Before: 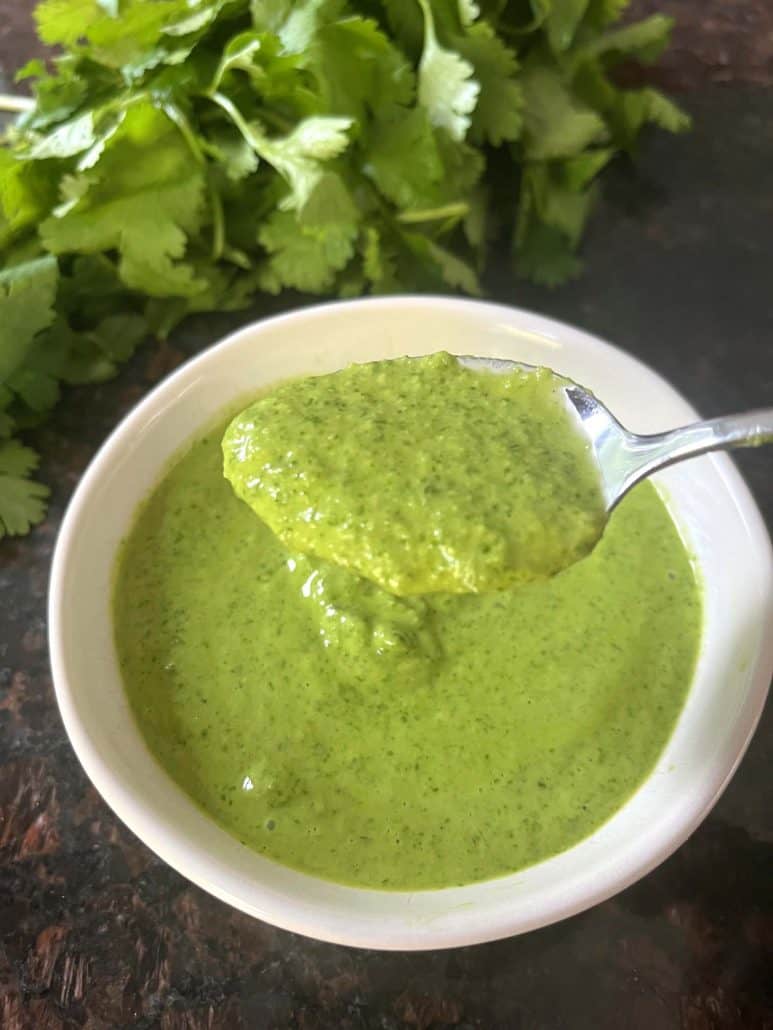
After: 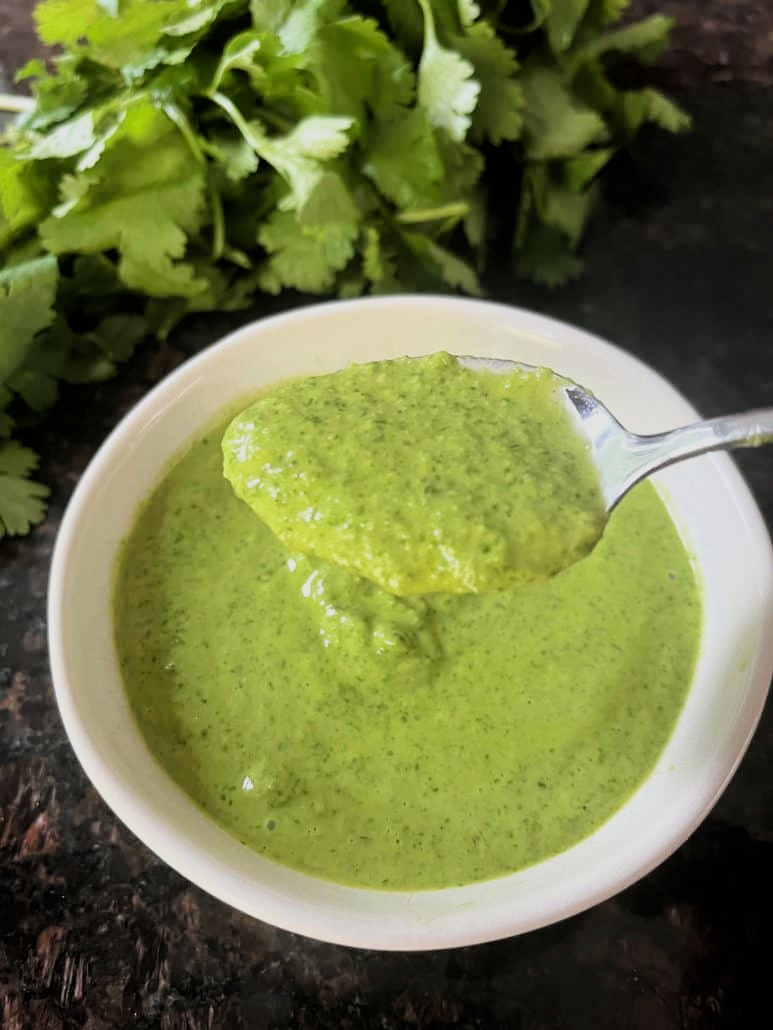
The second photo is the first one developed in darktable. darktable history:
filmic rgb: black relative exposure -5.12 EV, white relative exposure 3.95 EV, hardness 2.89, contrast 1.299, highlights saturation mix -10.16%
